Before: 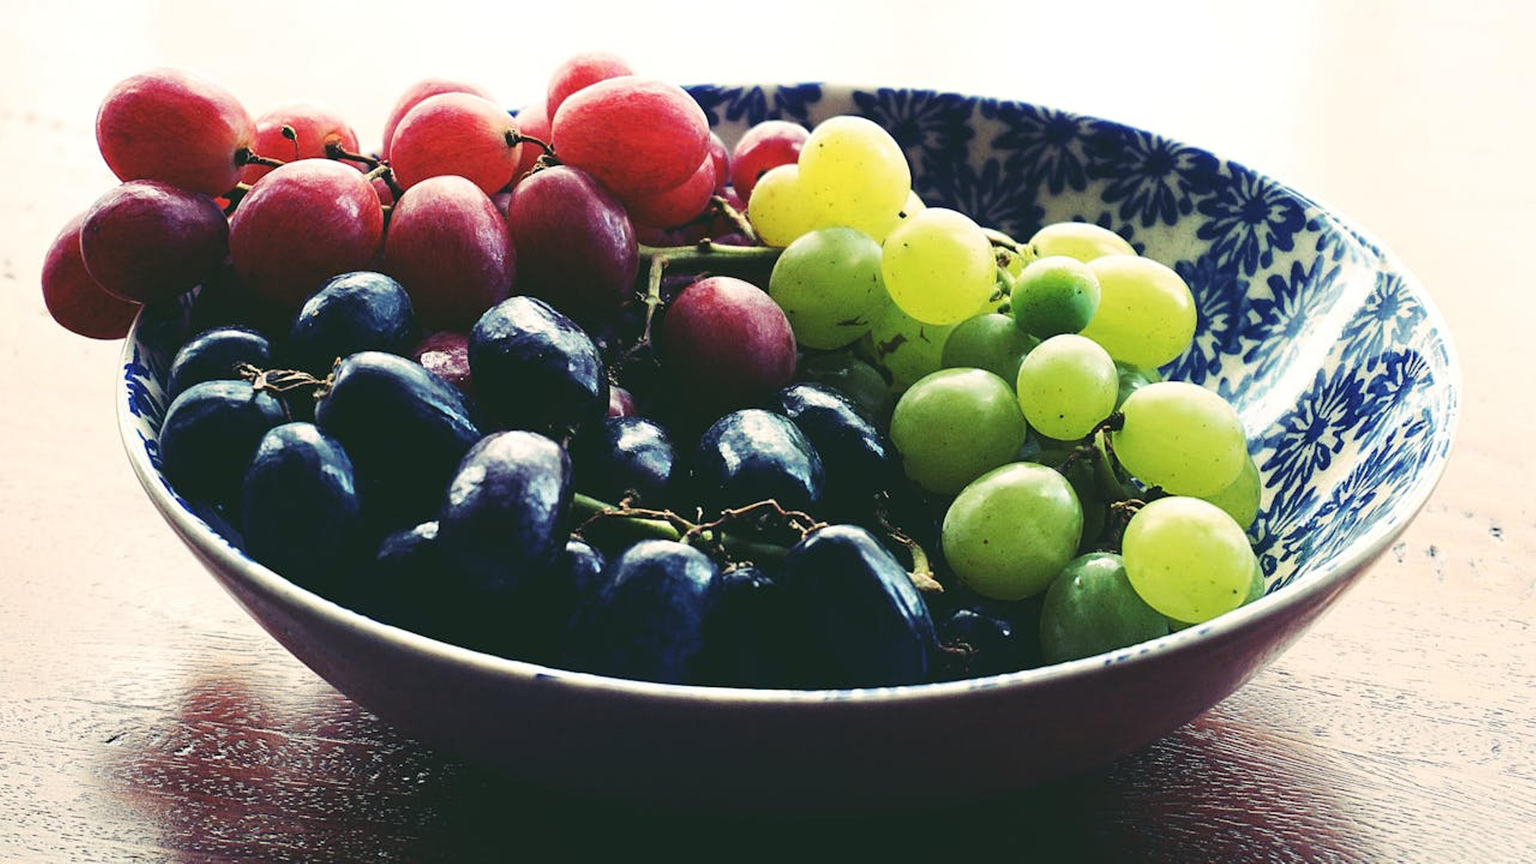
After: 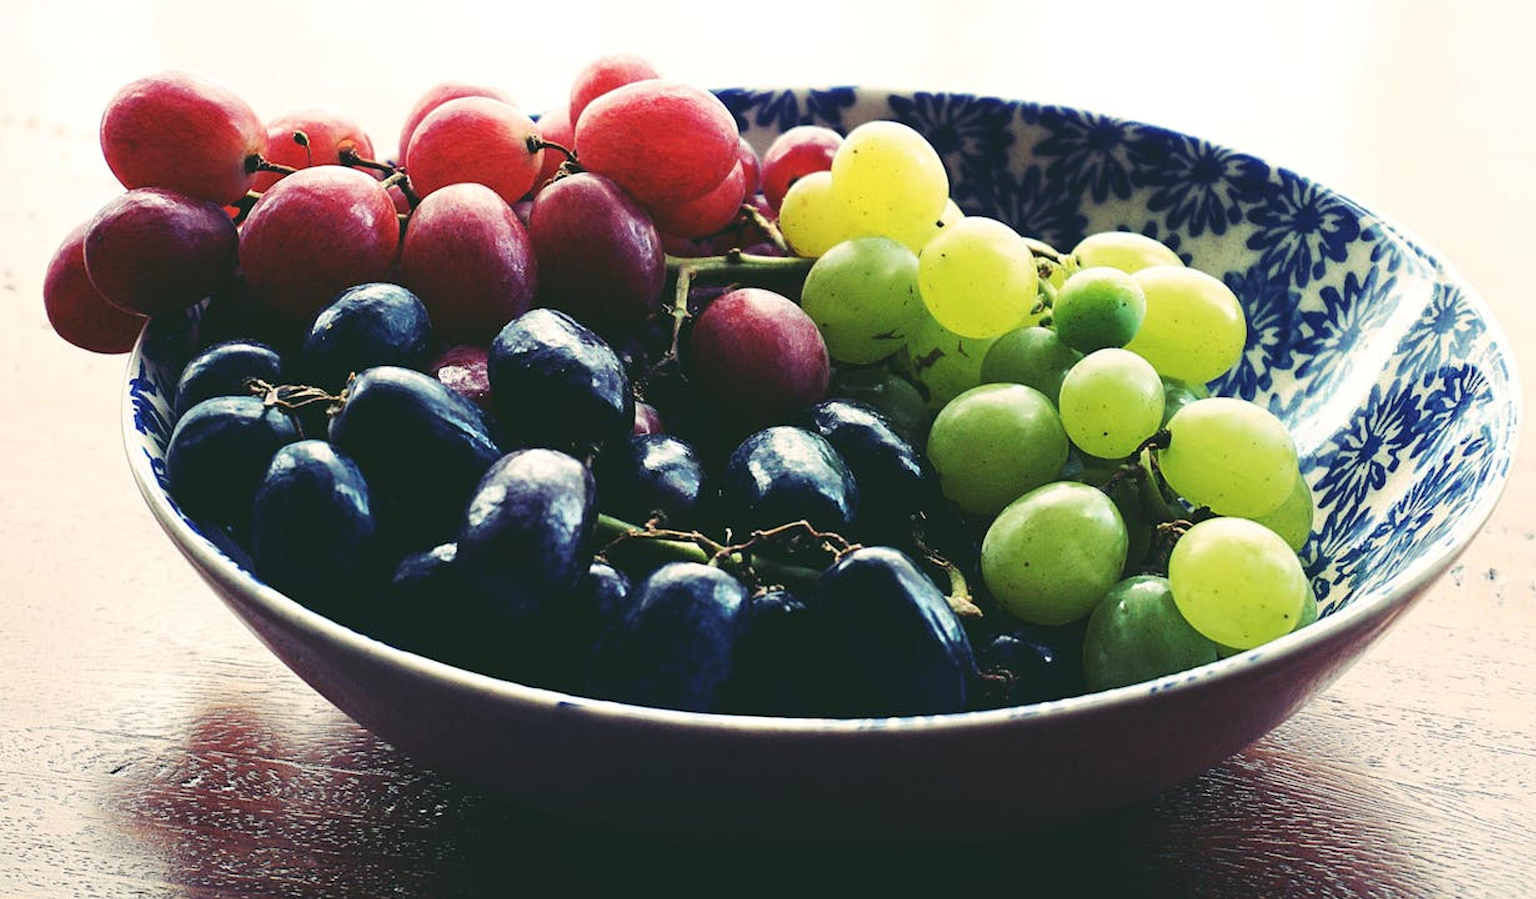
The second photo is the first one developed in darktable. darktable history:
crop: right 3.947%, bottom 0.021%
